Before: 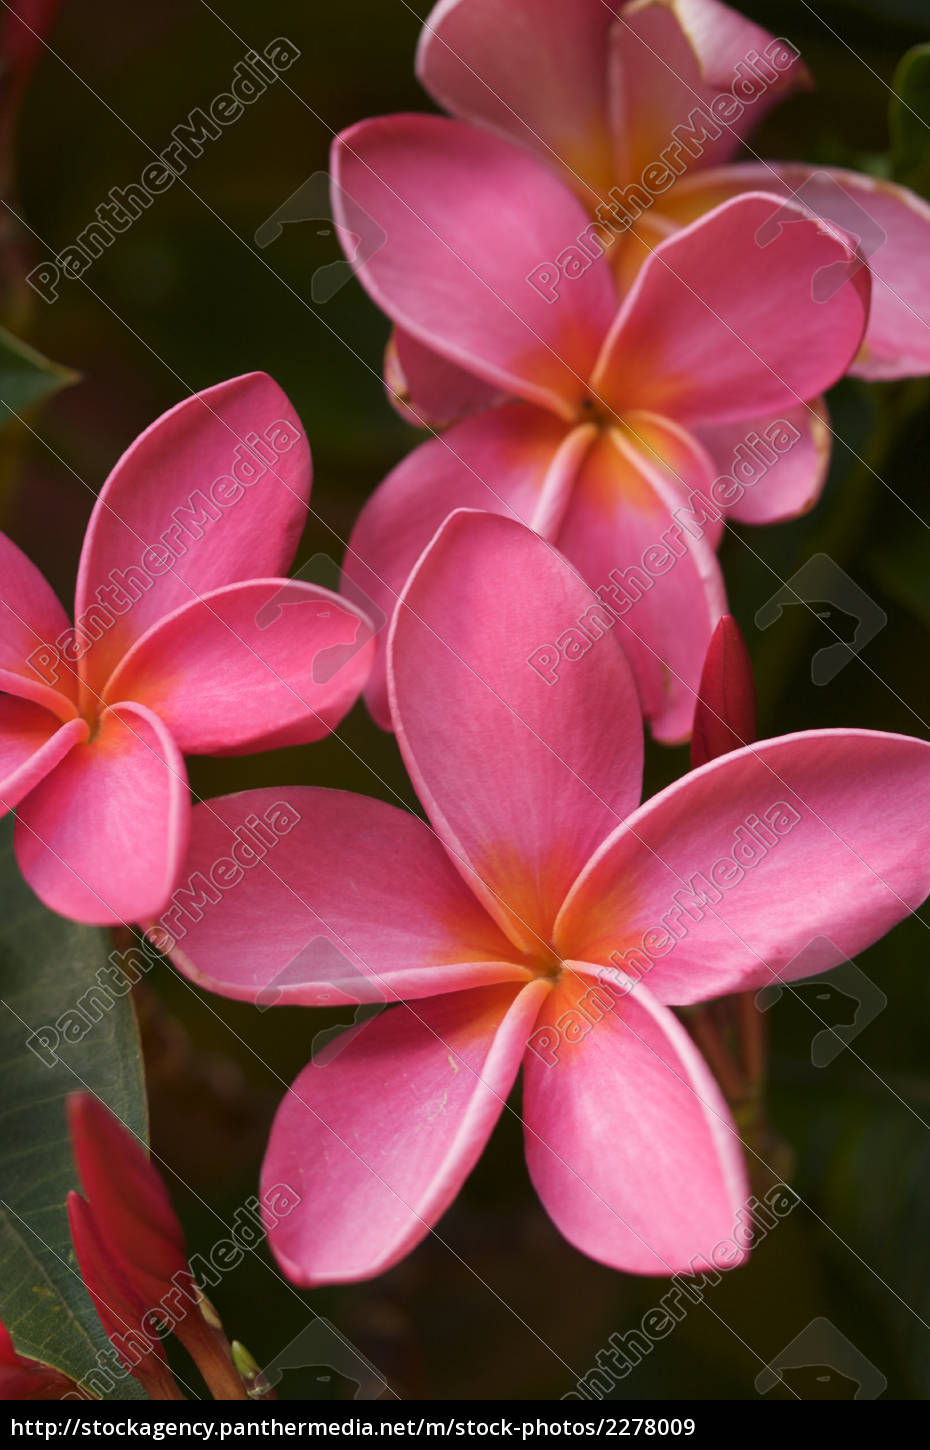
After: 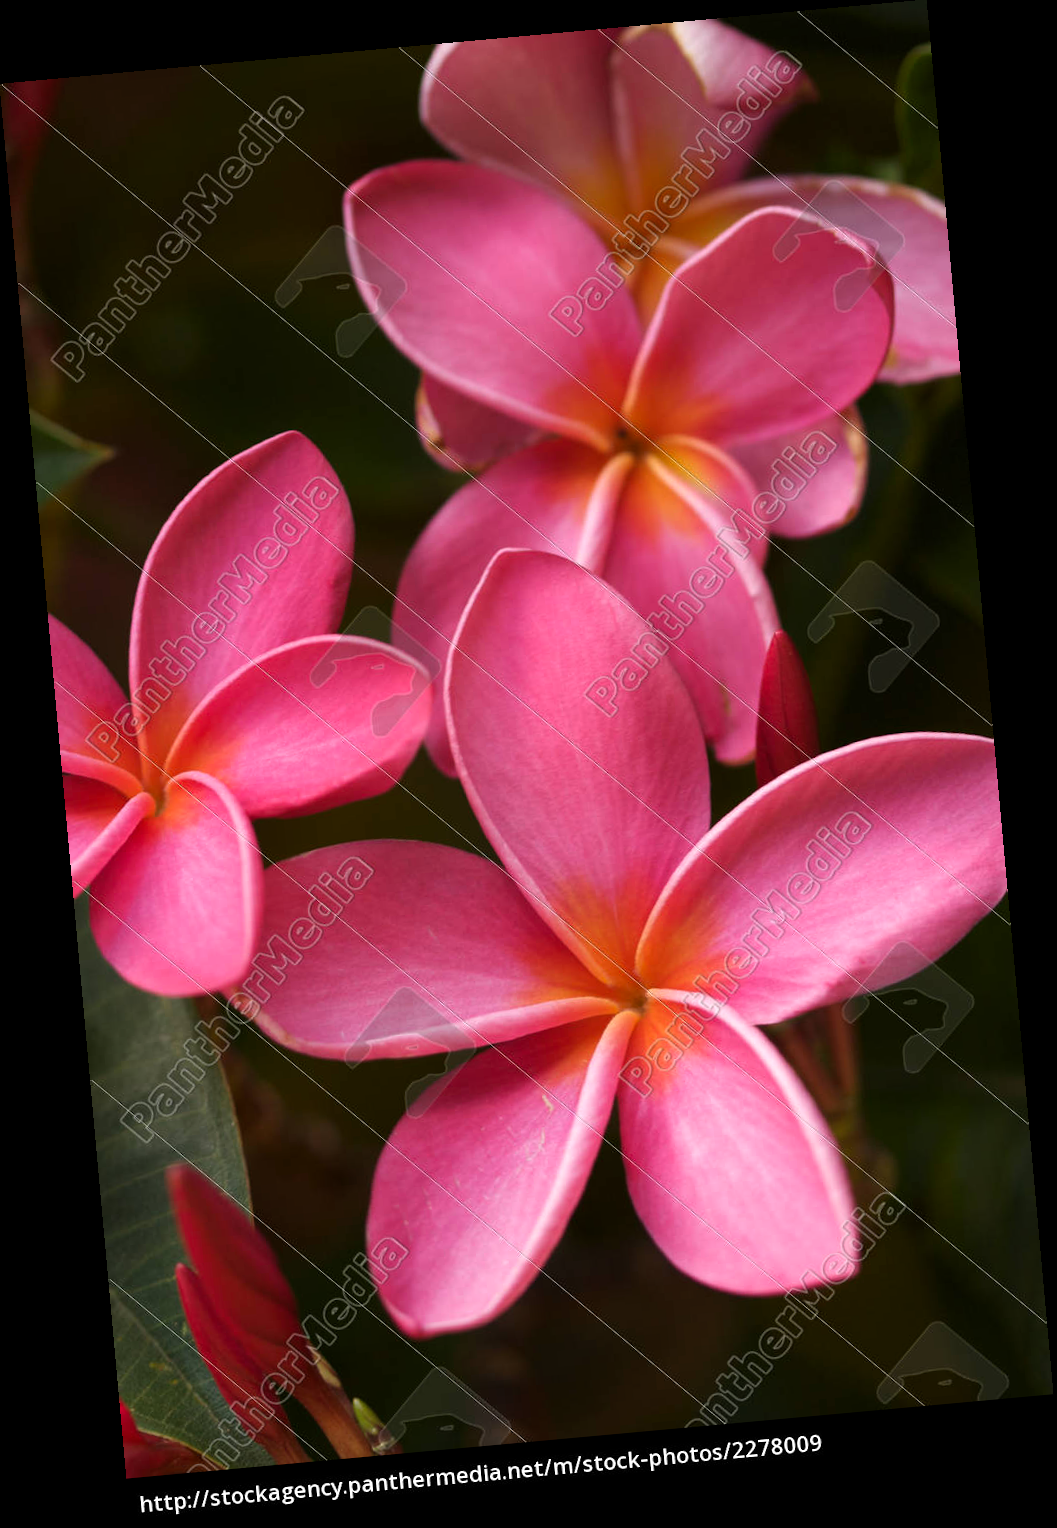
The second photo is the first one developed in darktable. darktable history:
rotate and perspective: rotation -5.2°, automatic cropping off
color balance: contrast 10%
